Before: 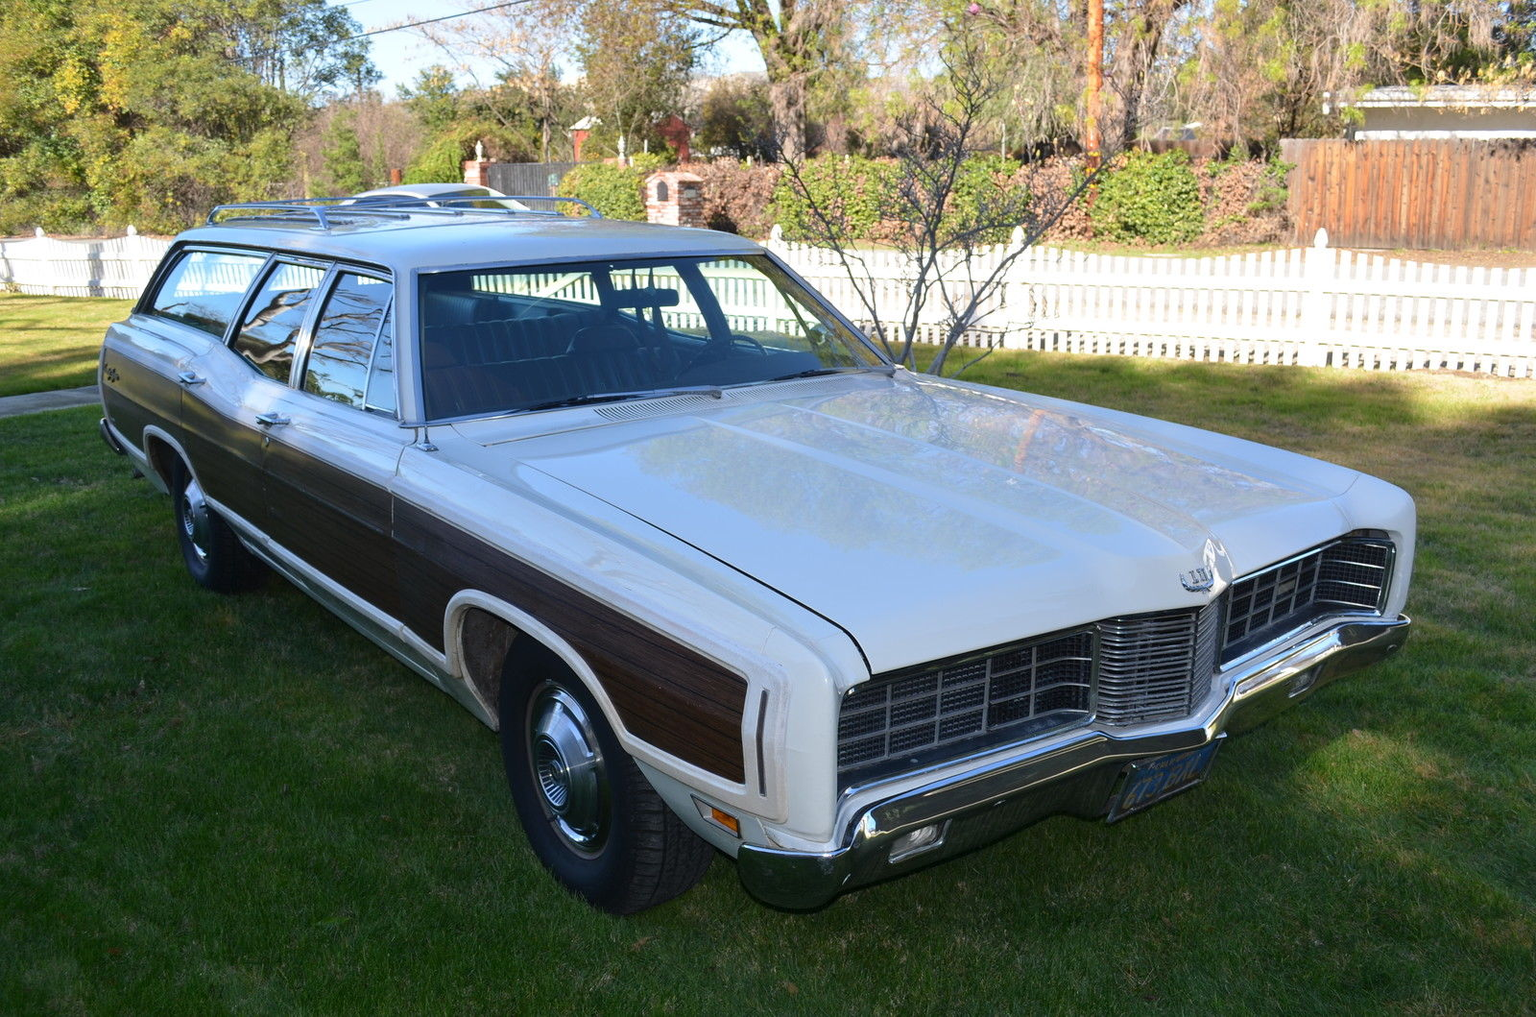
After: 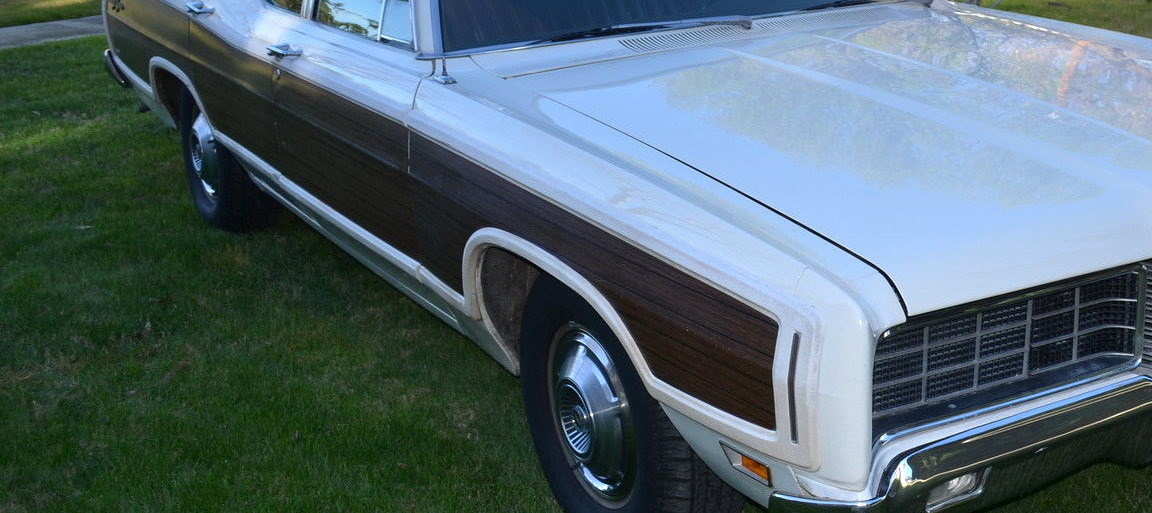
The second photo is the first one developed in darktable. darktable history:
exposure: black level correction 0.001, exposure 0.5 EV, compensate exposure bias true, compensate highlight preservation false
crop: top 36.498%, right 27.964%, bottom 14.995%
graduated density: on, module defaults
vignetting: fall-off start 100%, brightness -0.282, width/height ratio 1.31
